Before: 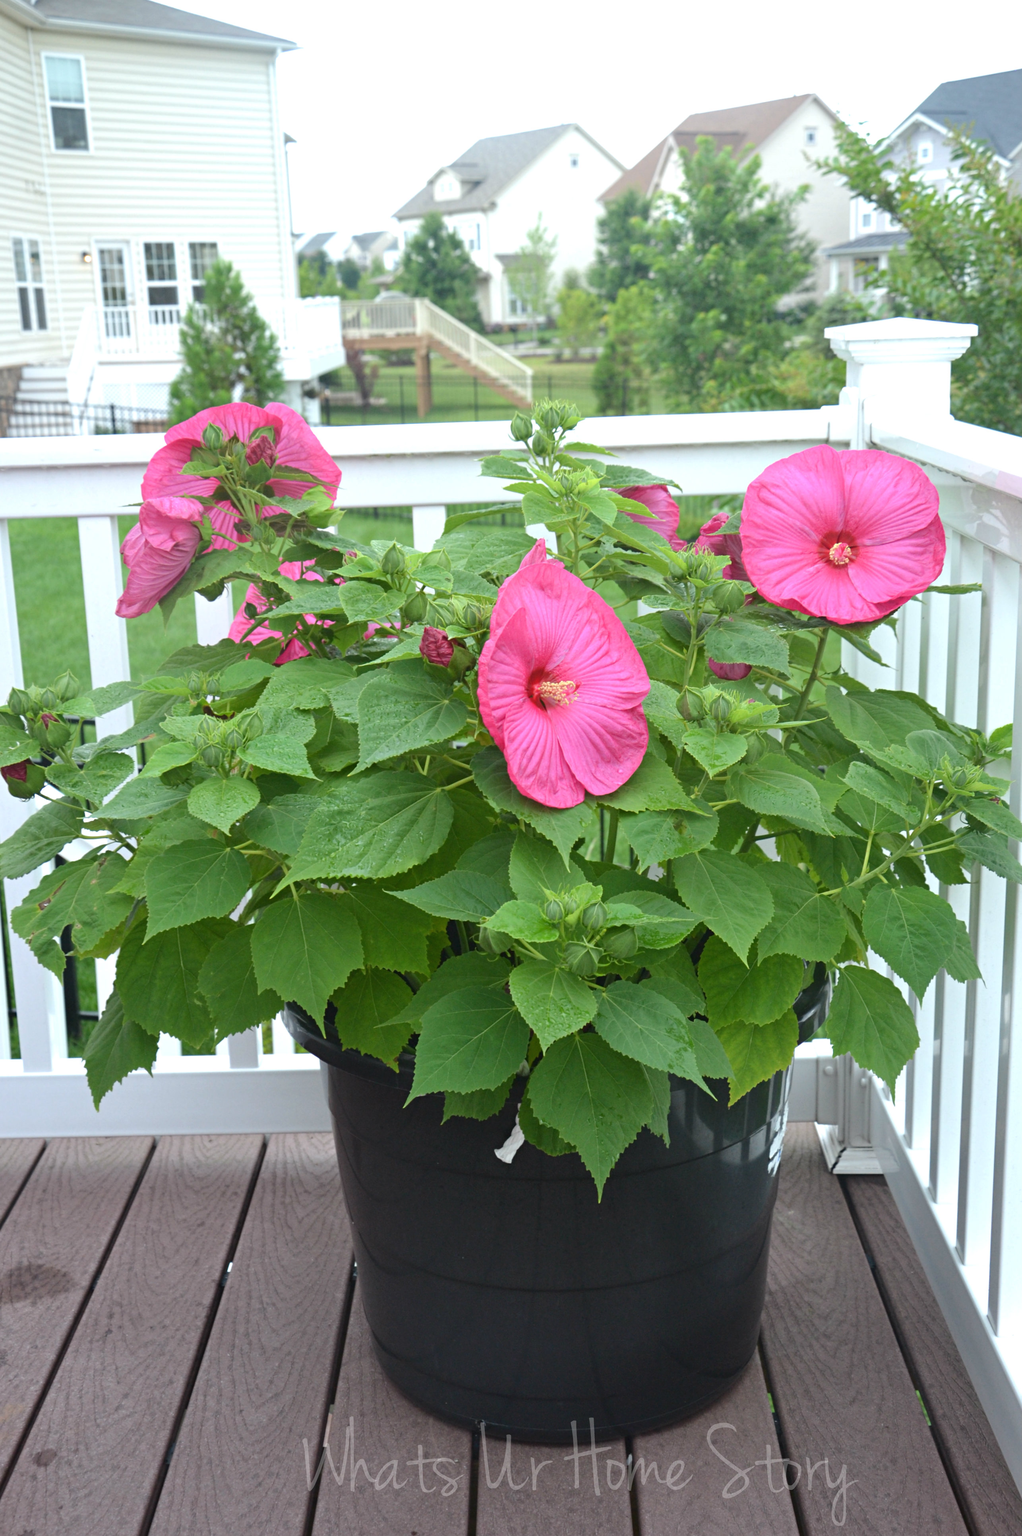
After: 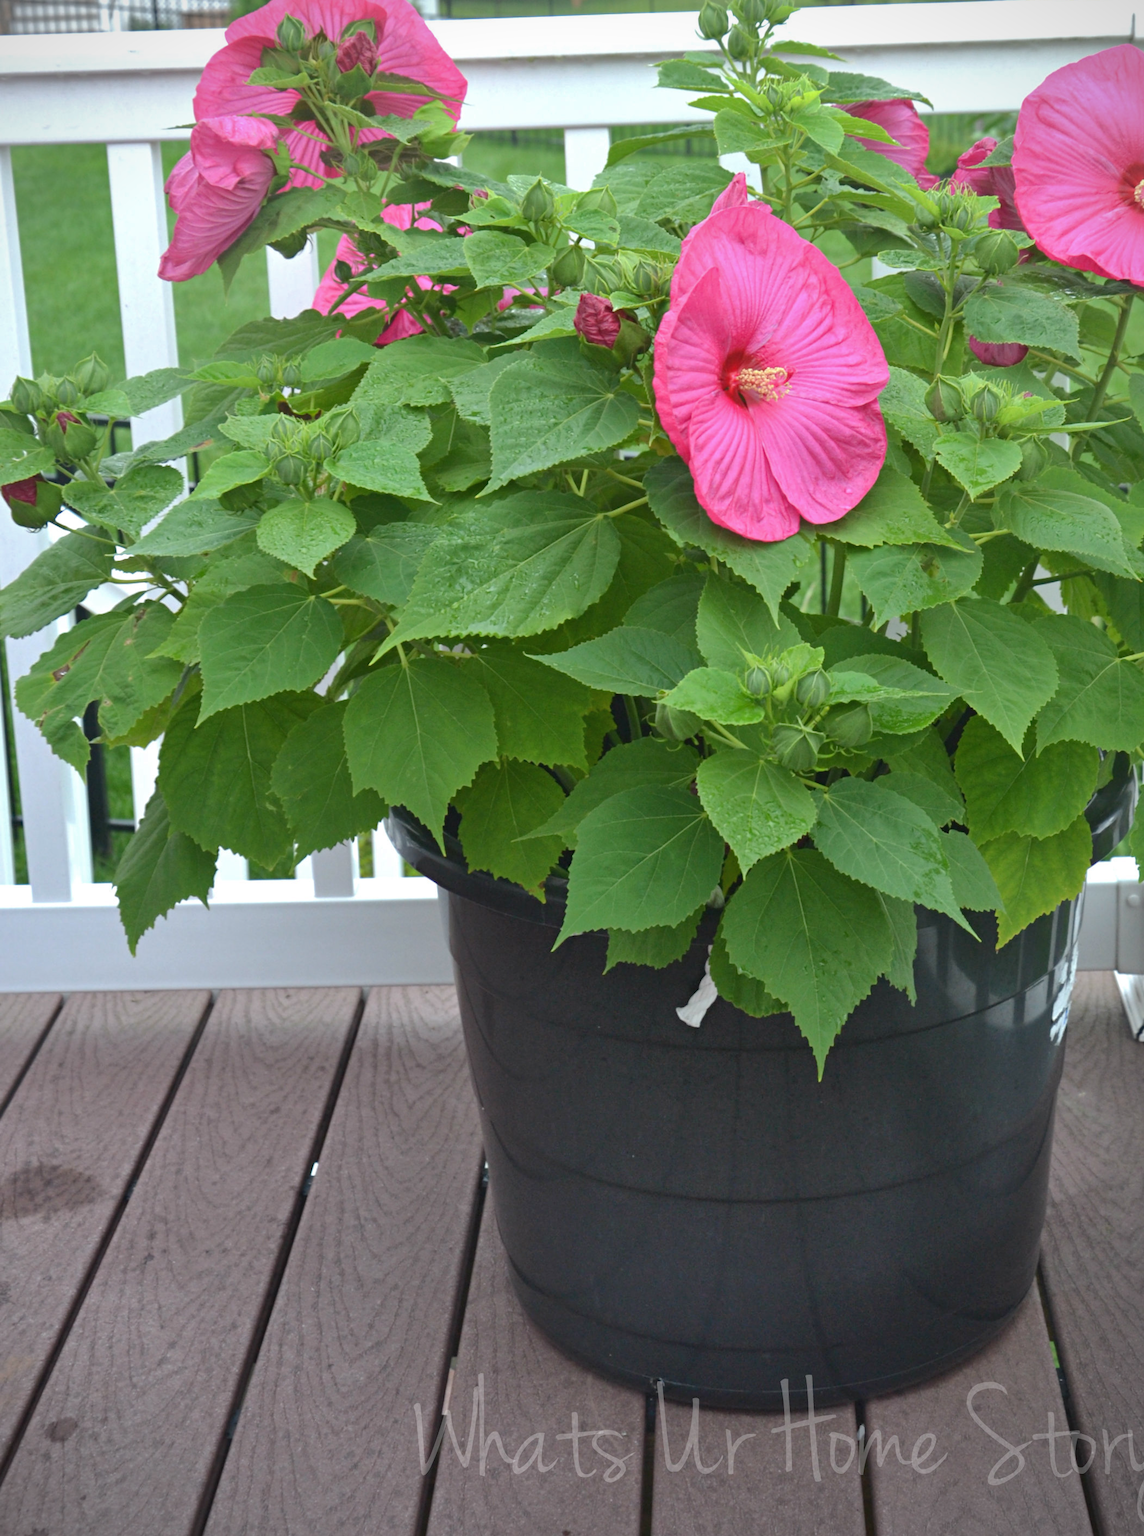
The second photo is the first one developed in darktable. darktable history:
crop: top 26.863%, right 18.047%
shadows and highlights: on, module defaults
vignetting: fall-off start 92.4%
